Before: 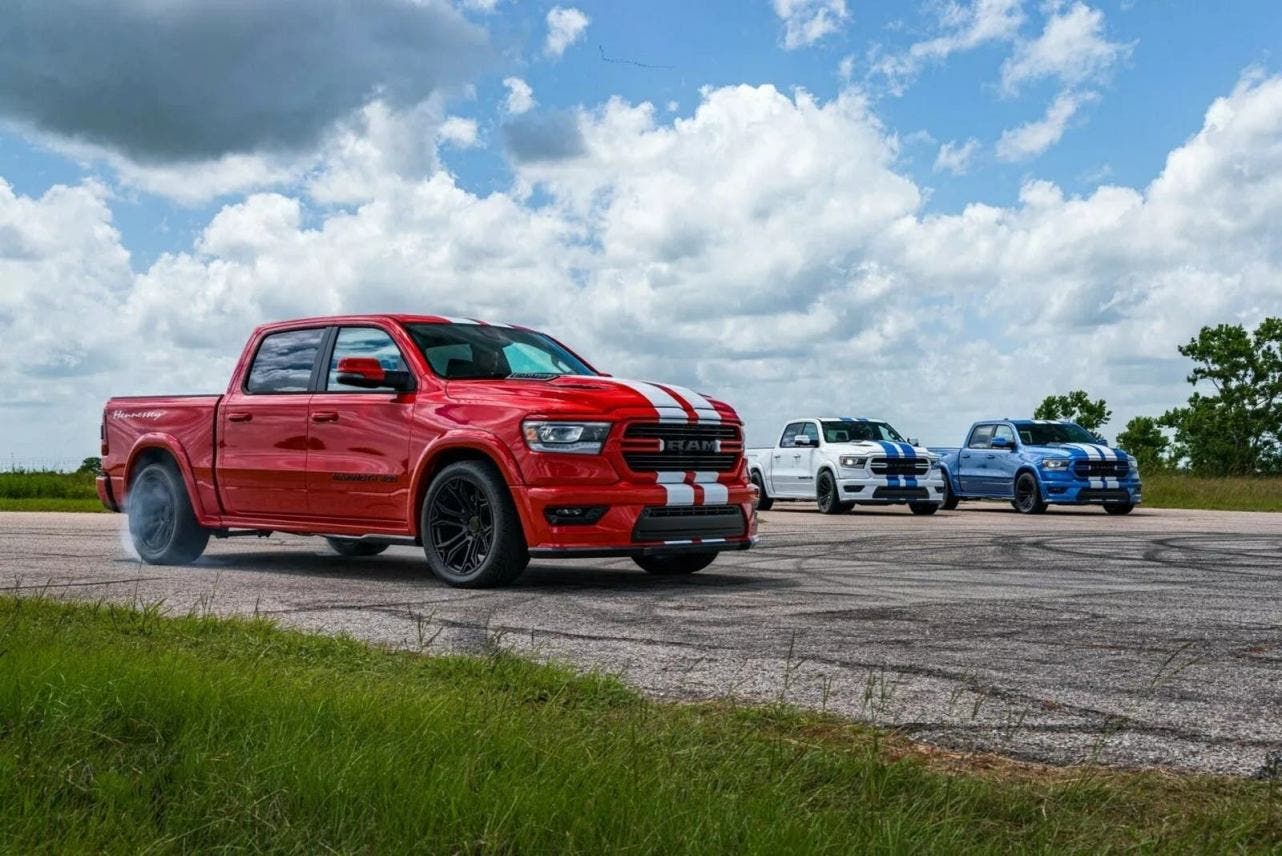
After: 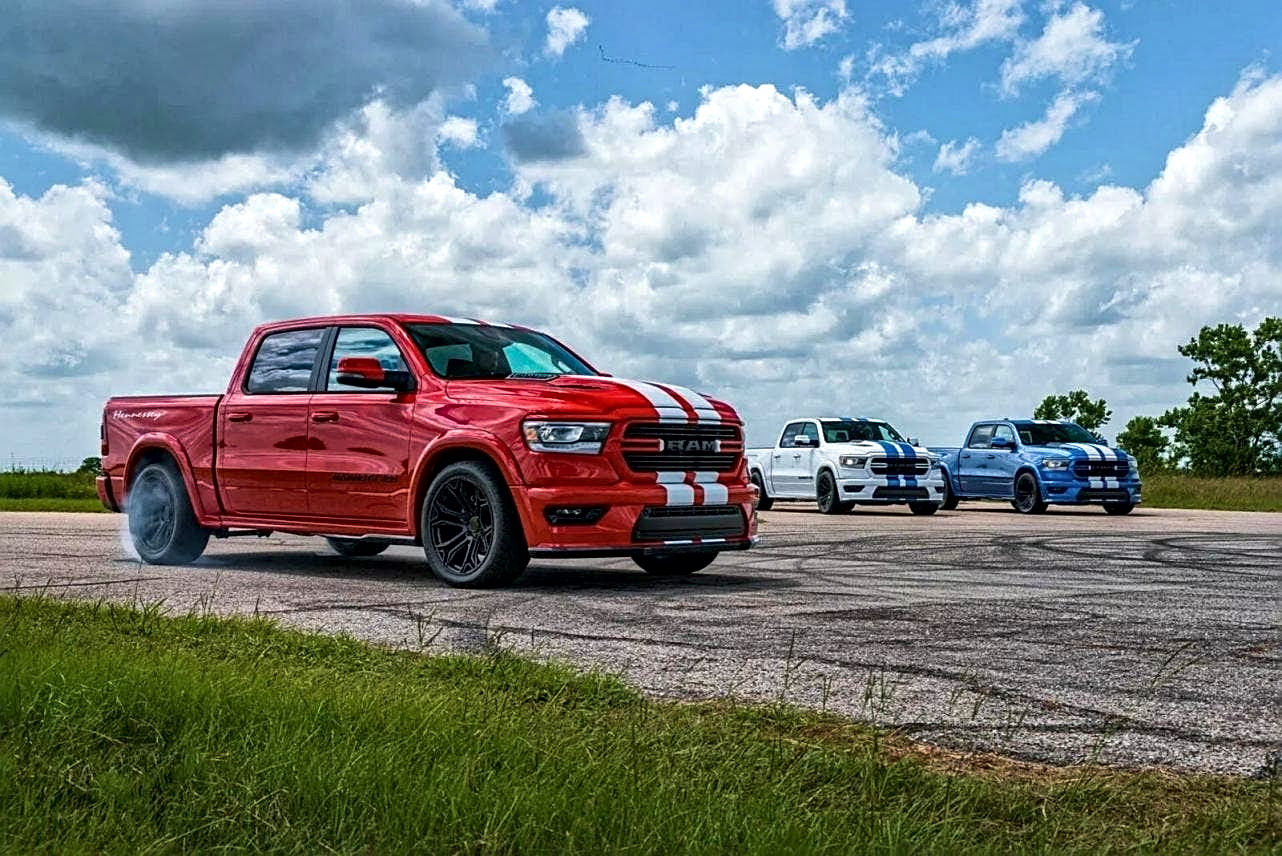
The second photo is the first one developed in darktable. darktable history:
velvia: on, module defaults
sharpen: on, module defaults
local contrast: mode bilateral grid, contrast 21, coarseness 20, detail 150%, midtone range 0.2
